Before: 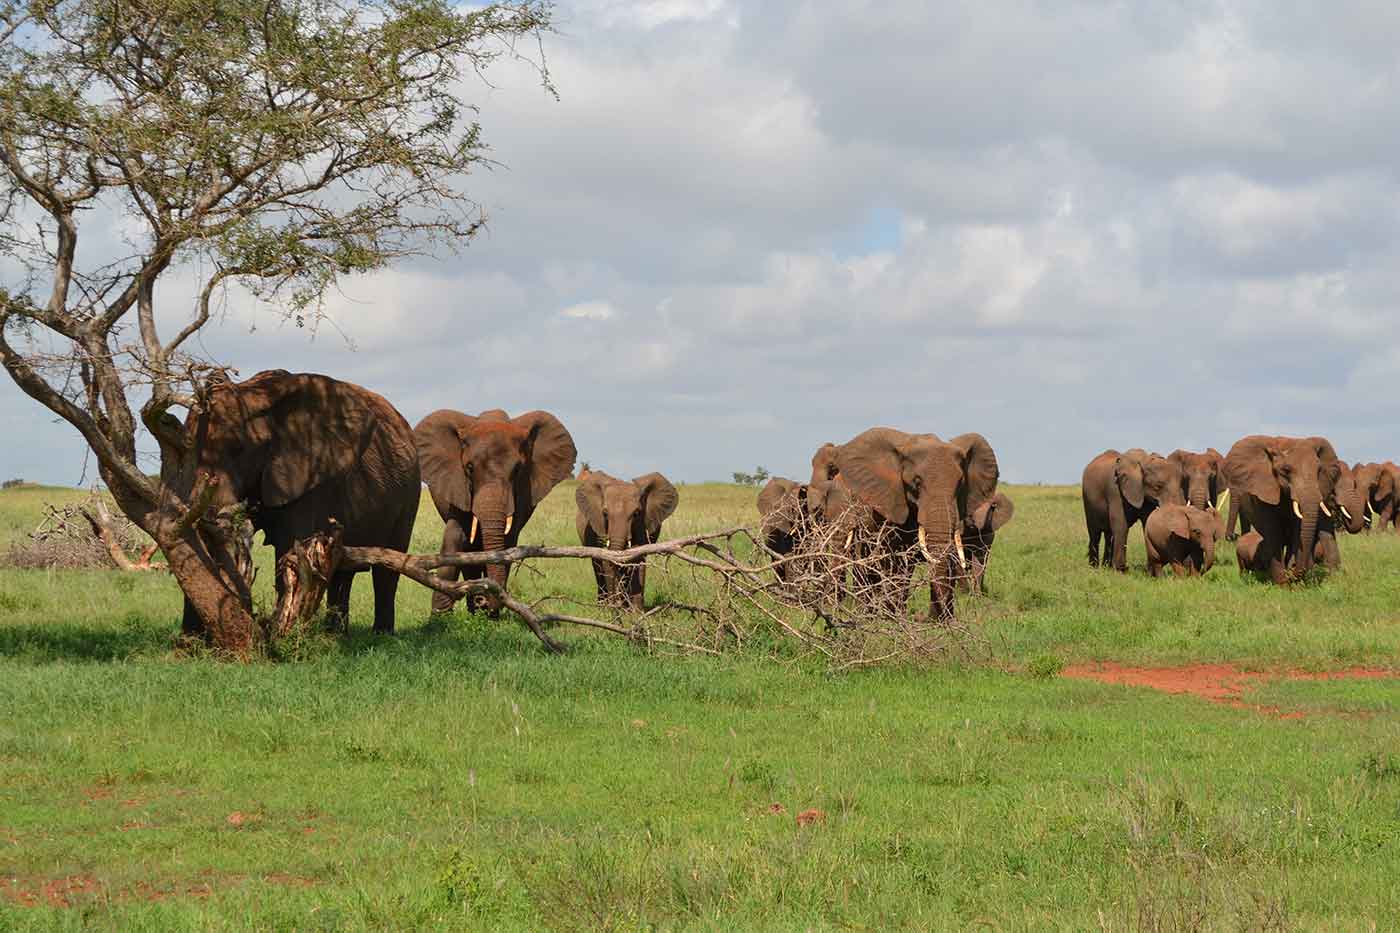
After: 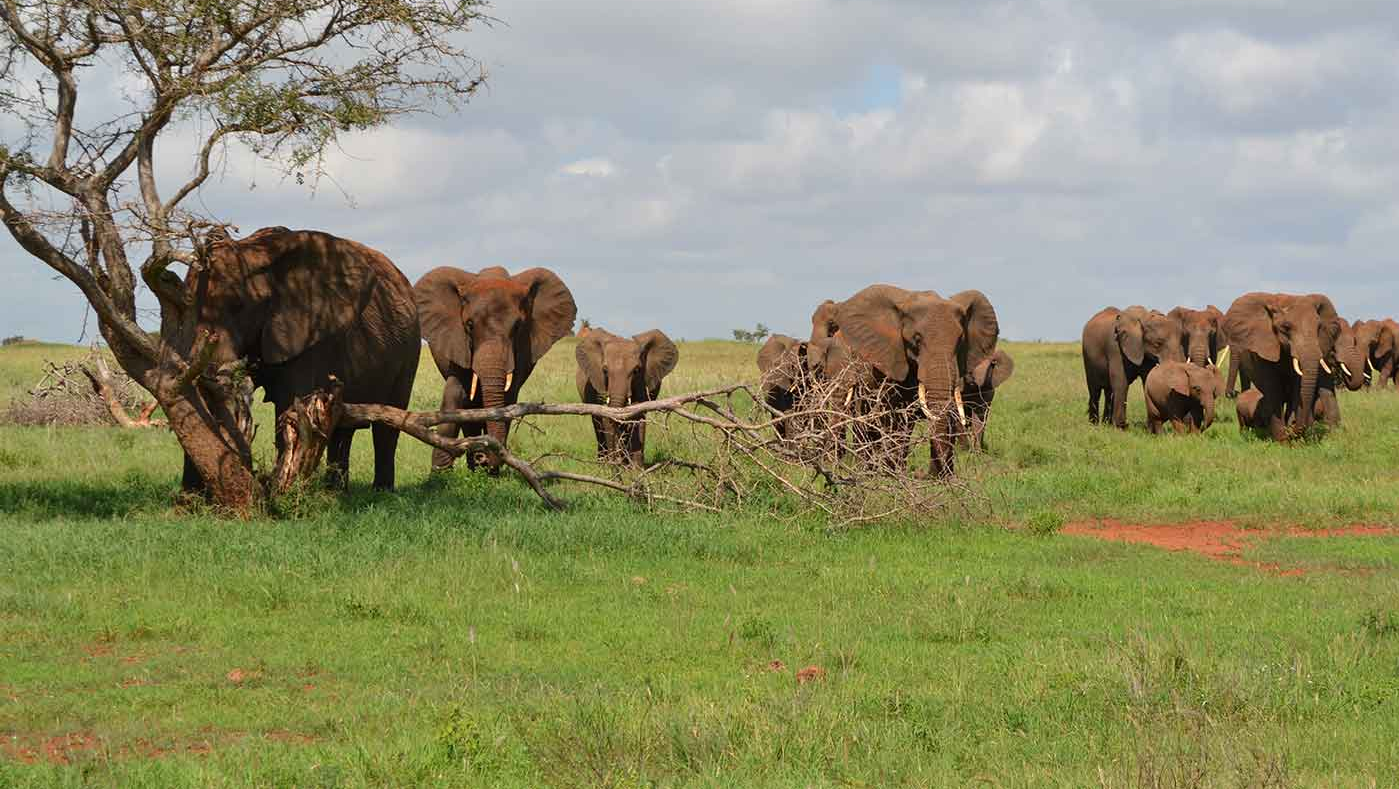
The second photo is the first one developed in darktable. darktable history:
crop and rotate: top 15.4%
